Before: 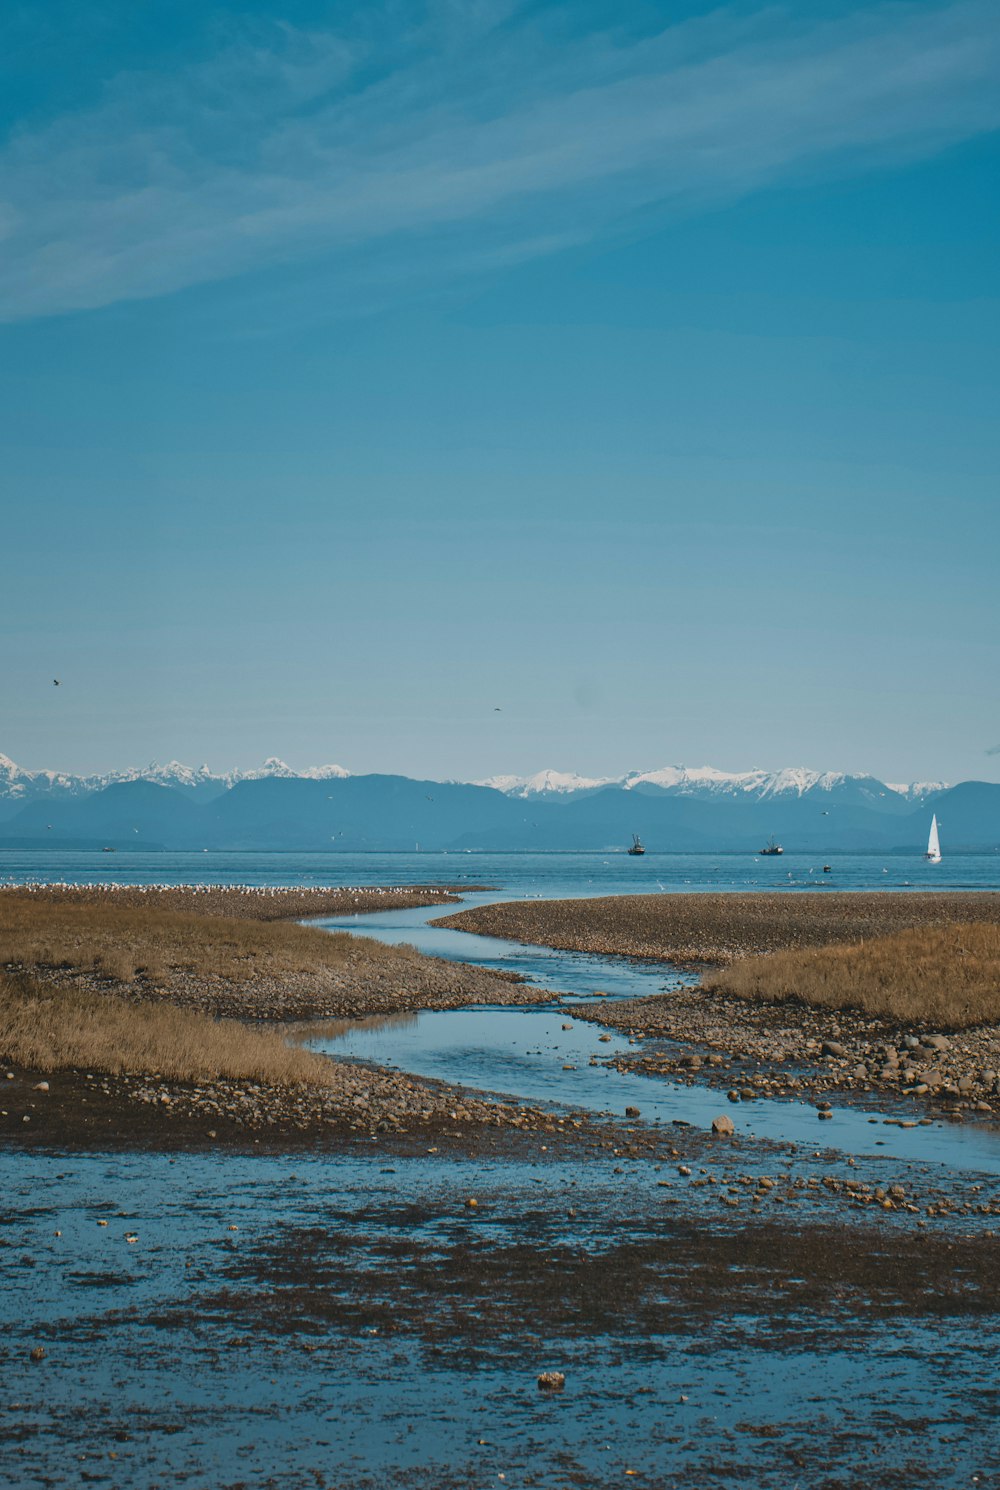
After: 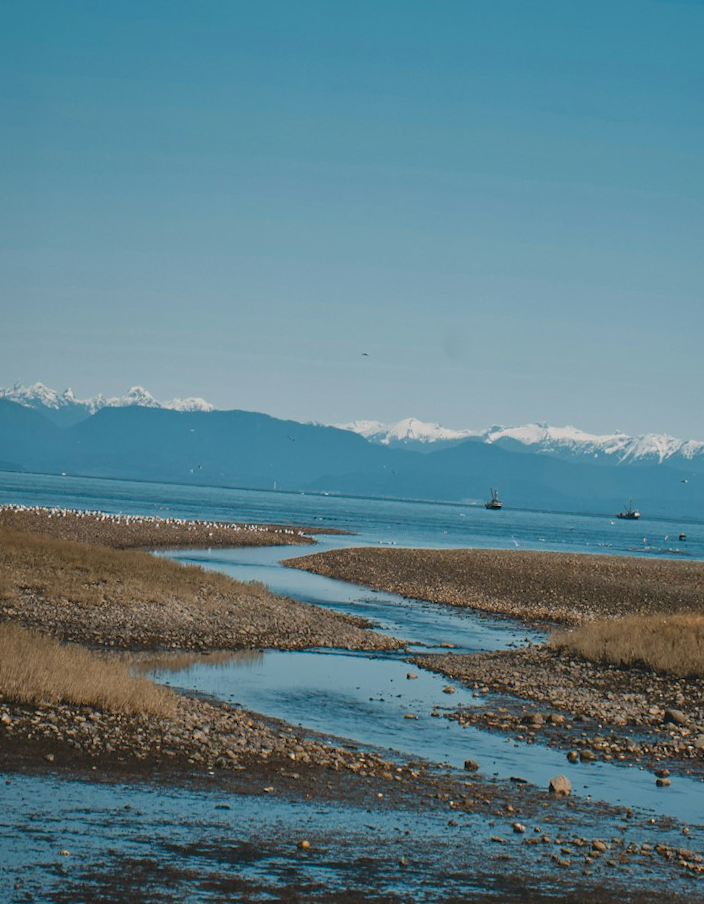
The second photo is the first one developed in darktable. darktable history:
color zones: curves: ch0 [(0, 0.465) (0.092, 0.596) (0.289, 0.464) (0.429, 0.453) (0.571, 0.464) (0.714, 0.455) (0.857, 0.462) (1, 0.465)]
color calibration: illuminant same as pipeline (D50), adaptation none (bypass), x 0.333, y 0.334, temperature 5014.96 K
crop and rotate: angle -4.09°, left 9.801%, top 21.133%, right 12.454%, bottom 11.838%
